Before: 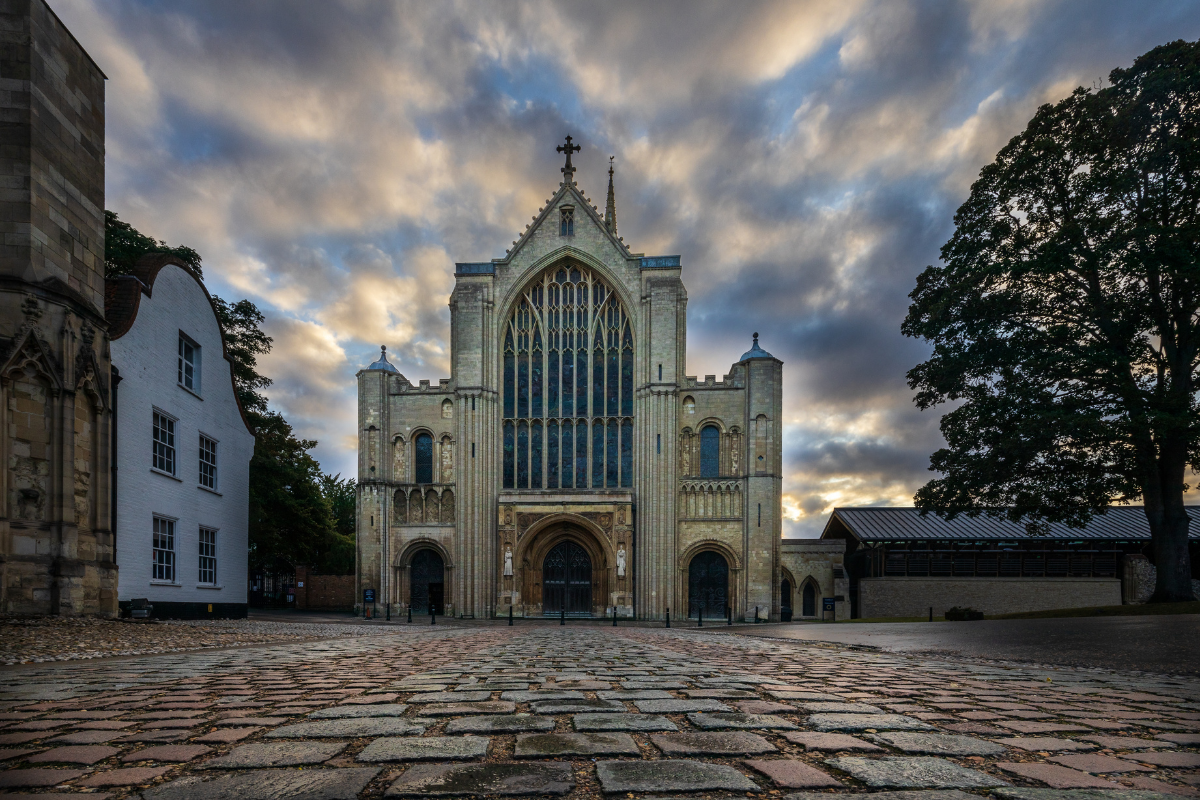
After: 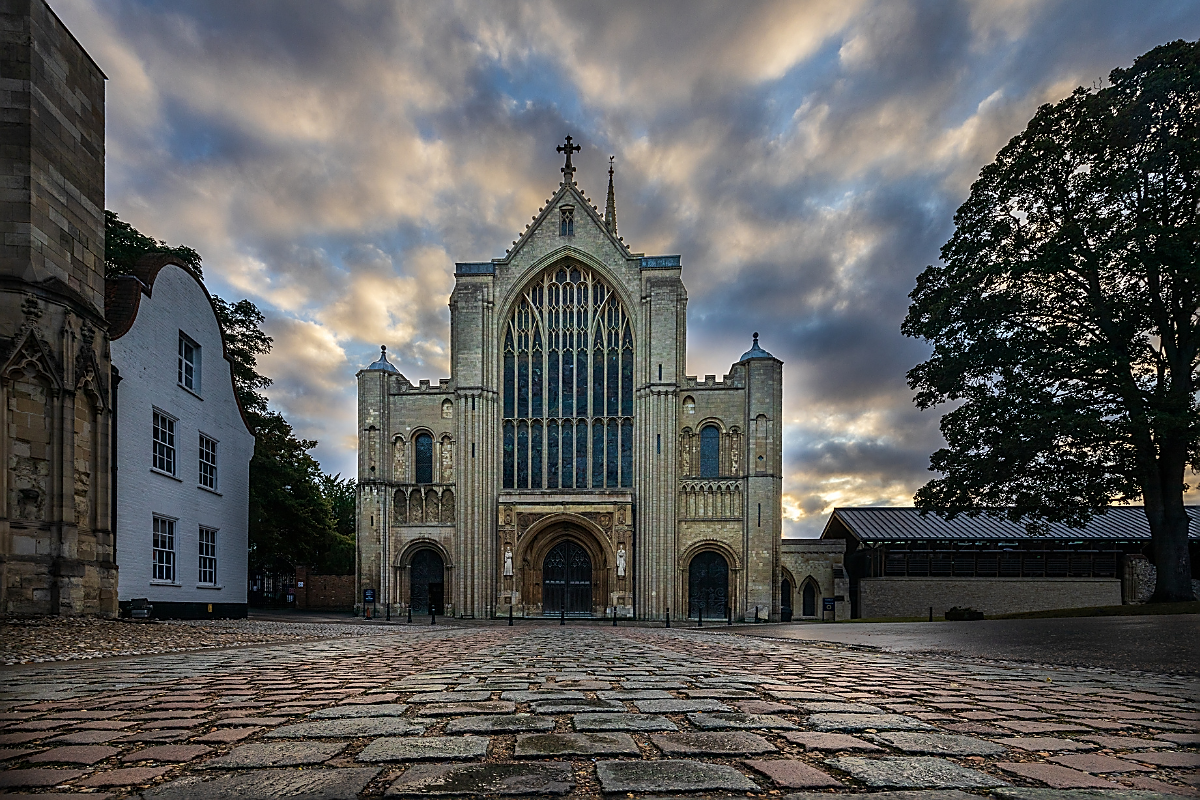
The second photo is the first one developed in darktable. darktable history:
sharpen: radius 1.4, amount 1.25, threshold 0.7
shadows and highlights: radius 108.52, shadows 23.73, highlights -59.32, low approximation 0.01, soften with gaussian
